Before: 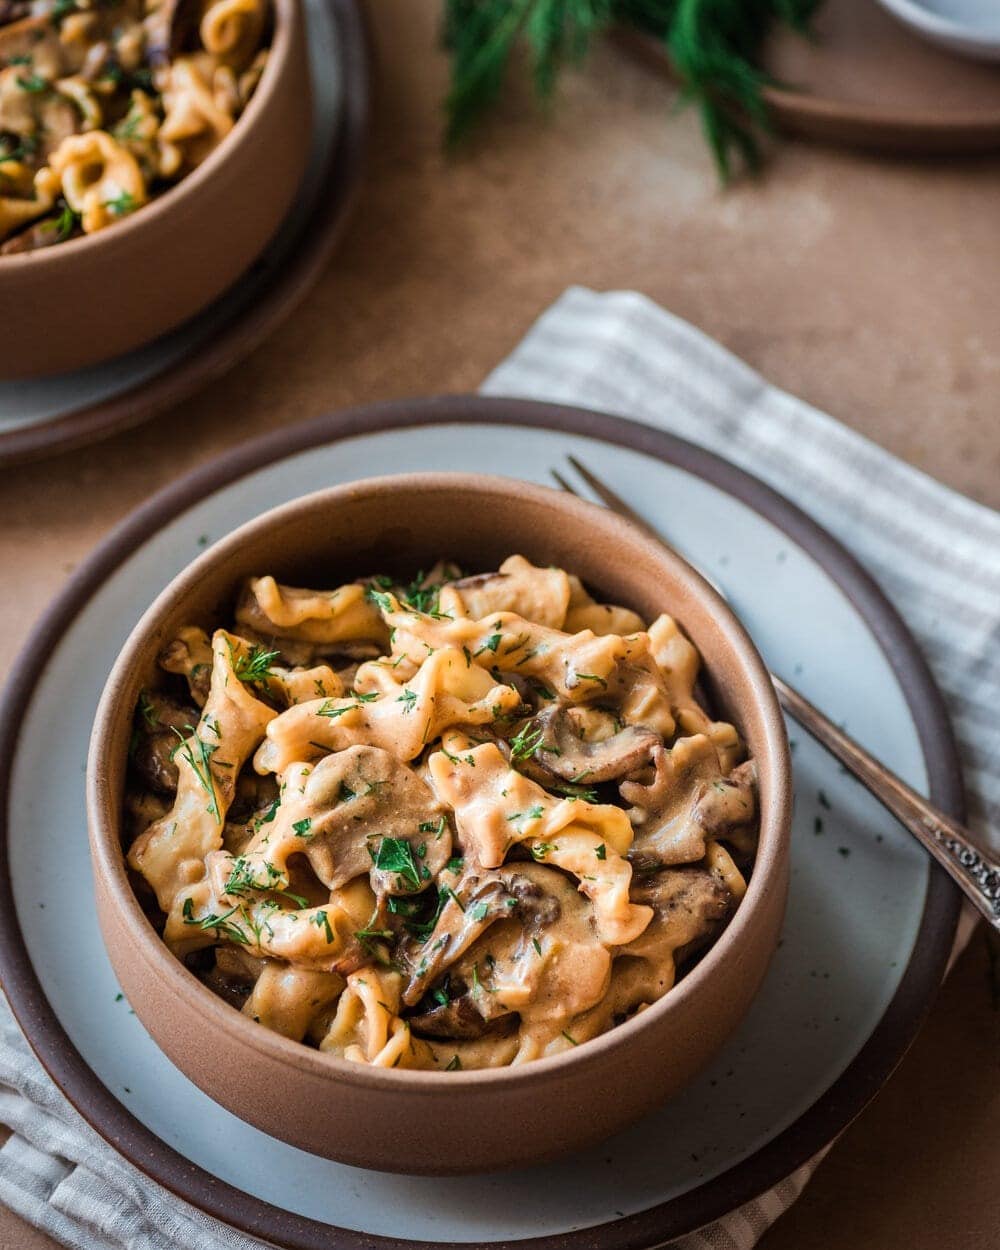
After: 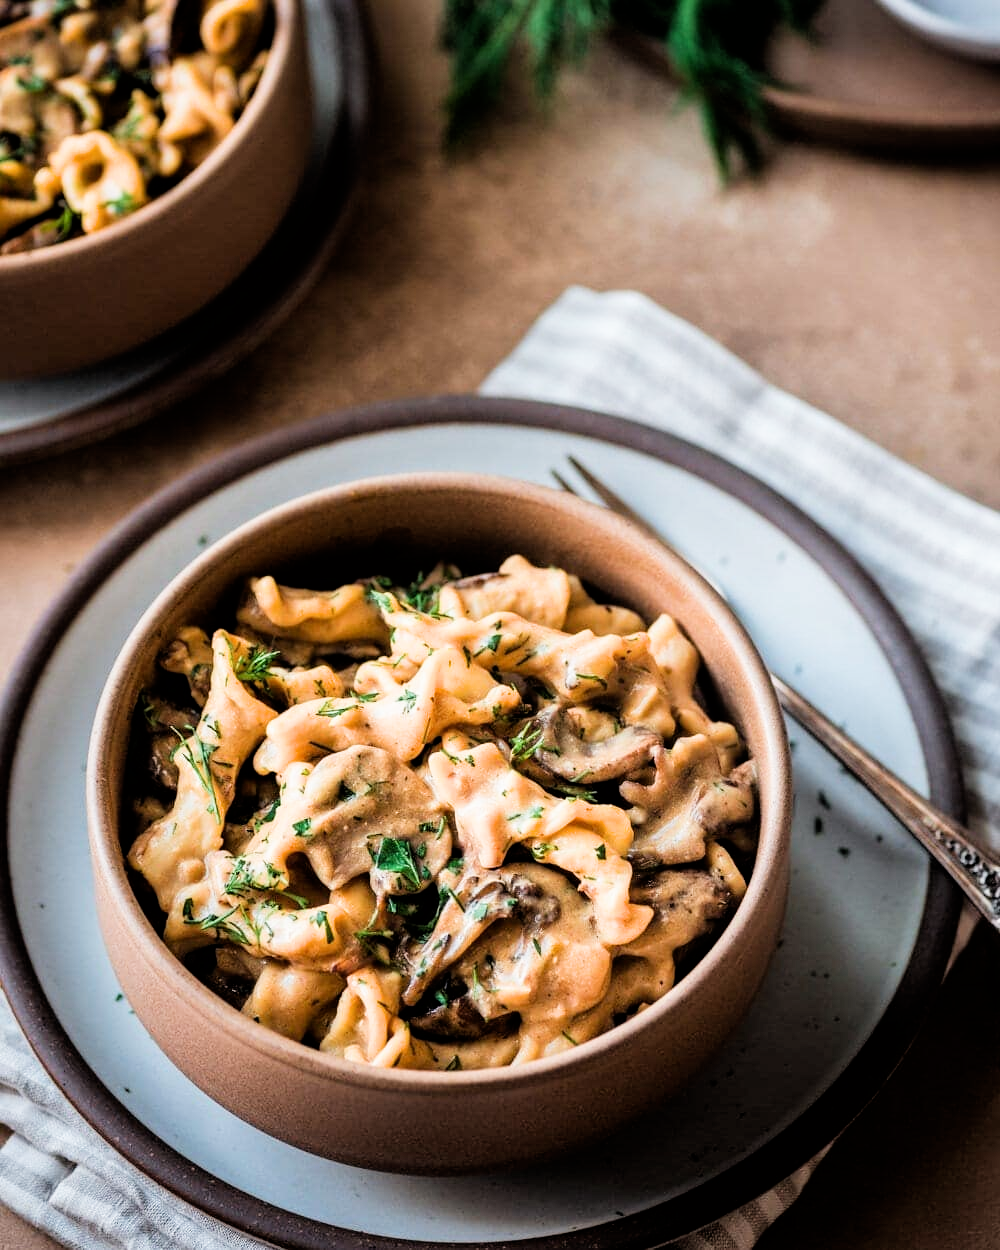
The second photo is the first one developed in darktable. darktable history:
filmic rgb: black relative exposure -5.11 EV, white relative exposure 3.21 EV, threshold 5.96 EV, hardness 3.48, contrast 1.19, highlights saturation mix -49.77%, iterations of high-quality reconstruction 0, enable highlight reconstruction true
exposure: black level correction 0.001, exposure 0.498 EV, compensate highlight preservation false
